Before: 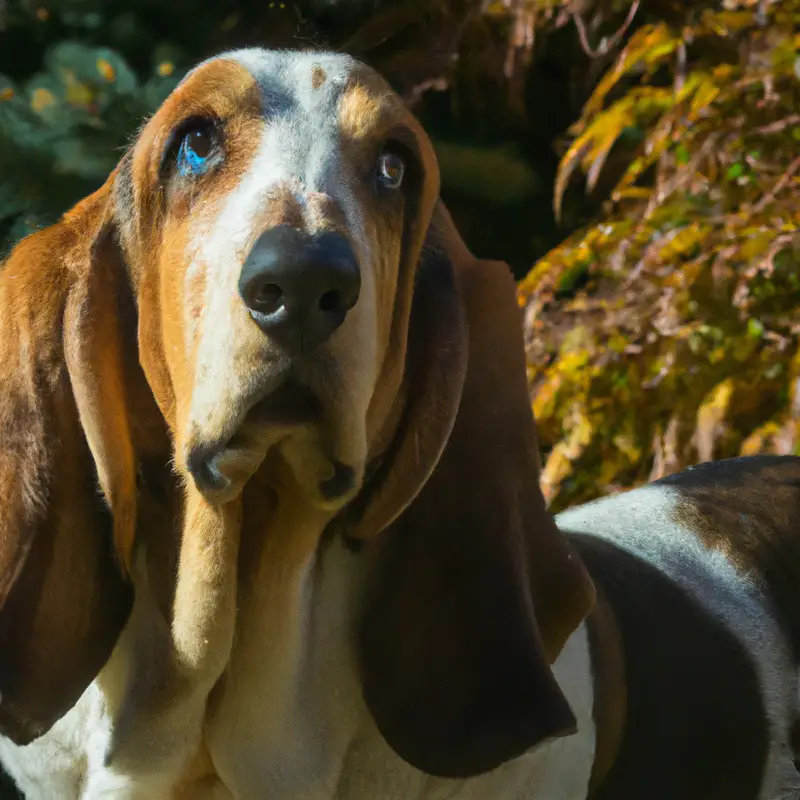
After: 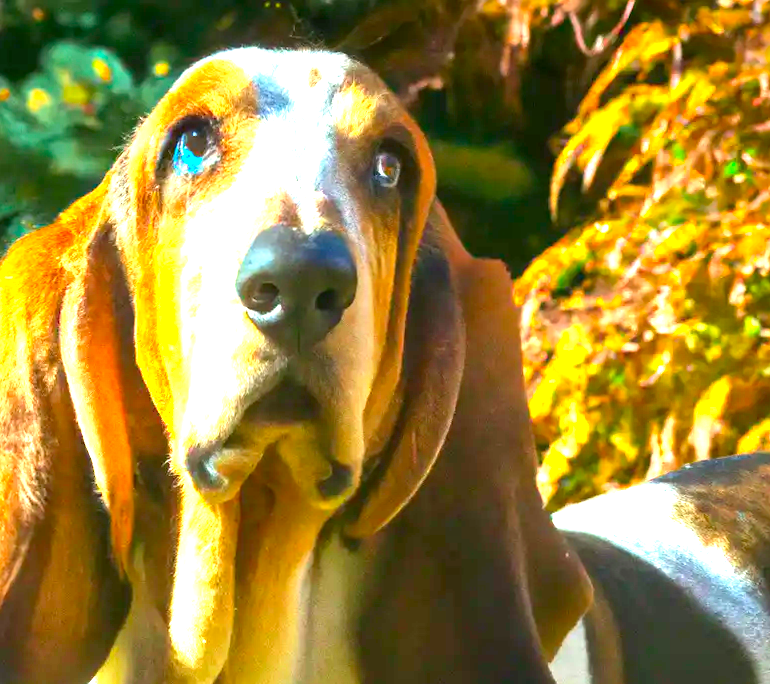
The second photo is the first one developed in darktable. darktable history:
tone equalizer: on, module defaults
color contrast: green-magenta contrast 1.69, blue-yellow contrast 1.49
graduated density: on, module defaults
exposure: black level correction 0.001, exposure 2.607 EV, compensate exposure bias true, compensate highlight preservation false
crop and rotate: angle 0.2°, left 0.275%, right 3.127%, bottom 14.18%
